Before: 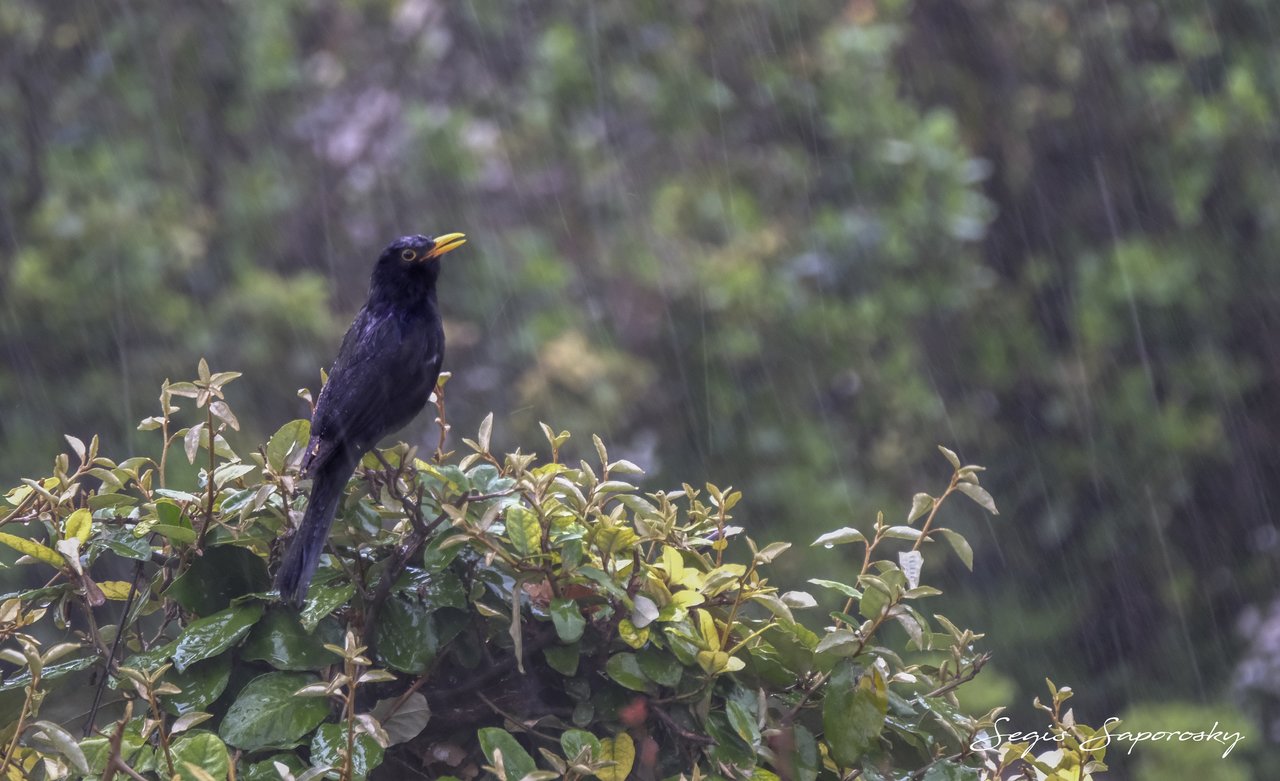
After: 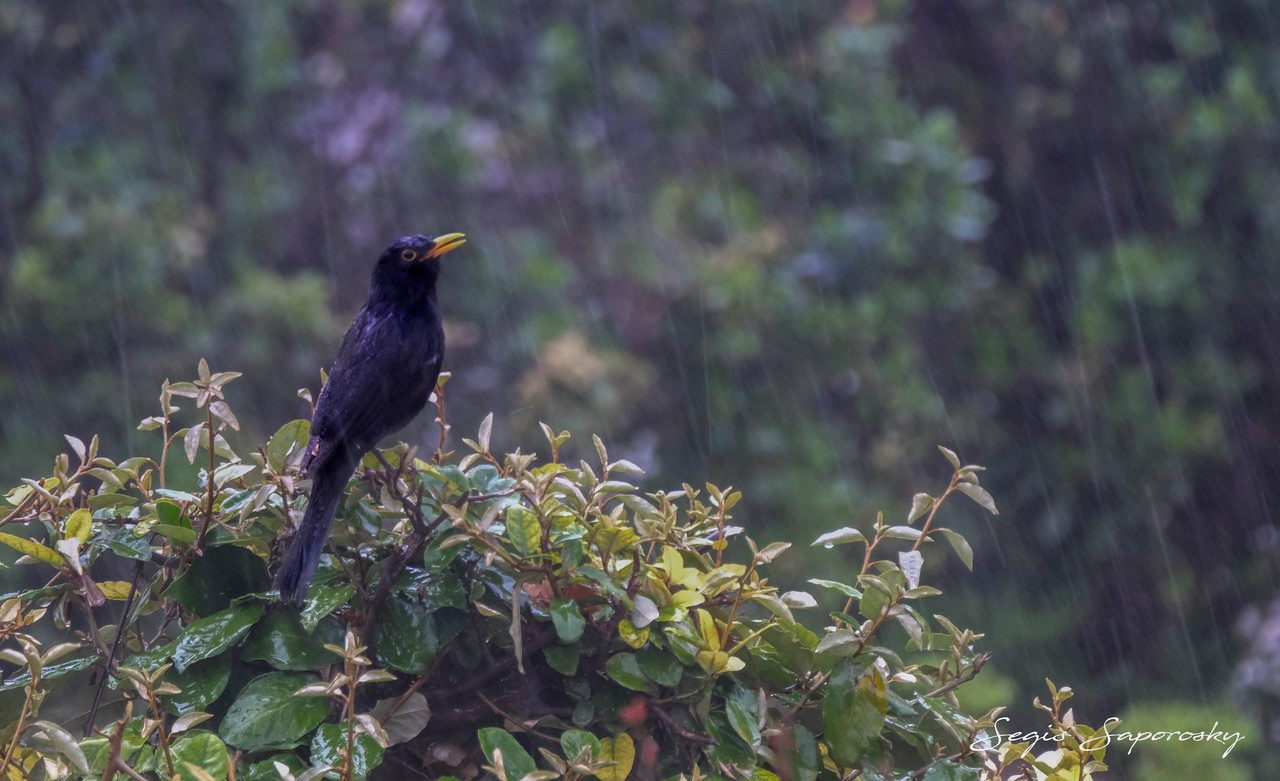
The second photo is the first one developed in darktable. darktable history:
color zones: curves: ch0 [(0, 0.444) (0.143, 0.442) (0.286, 0.441) (0.429, 0.441) (0.571, 0.441) (0.714, 0.441) (0.857, 0.442) (1, 0.444)]
white balance: emerald 1
graduated density: hue 238.83°, saturation 50%
